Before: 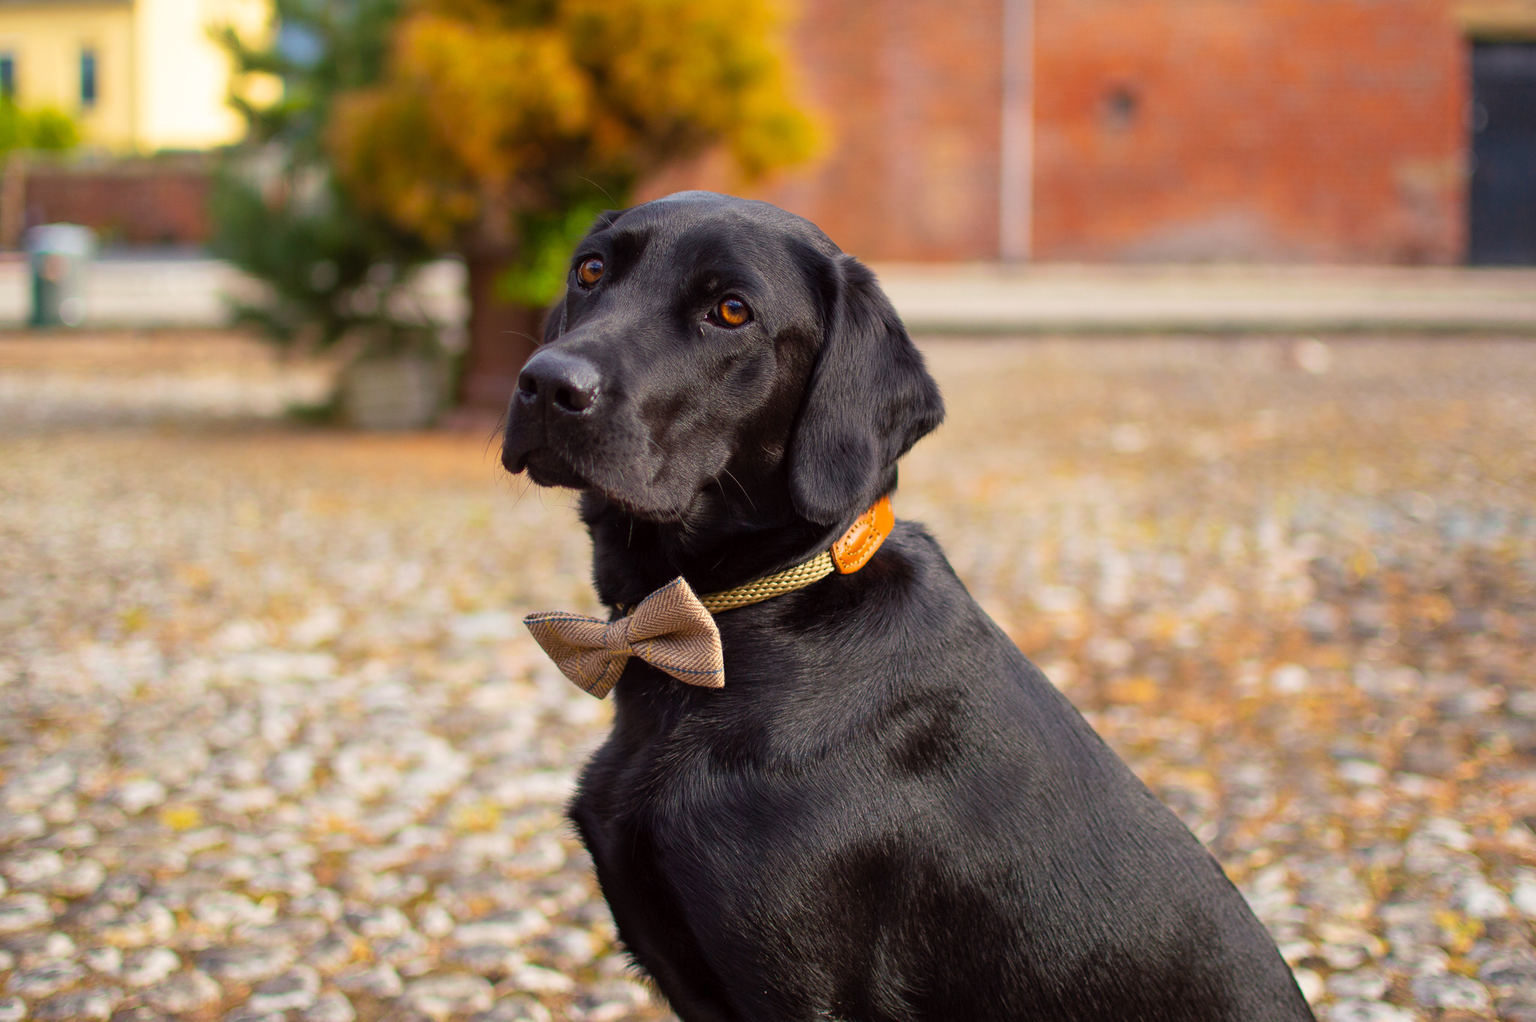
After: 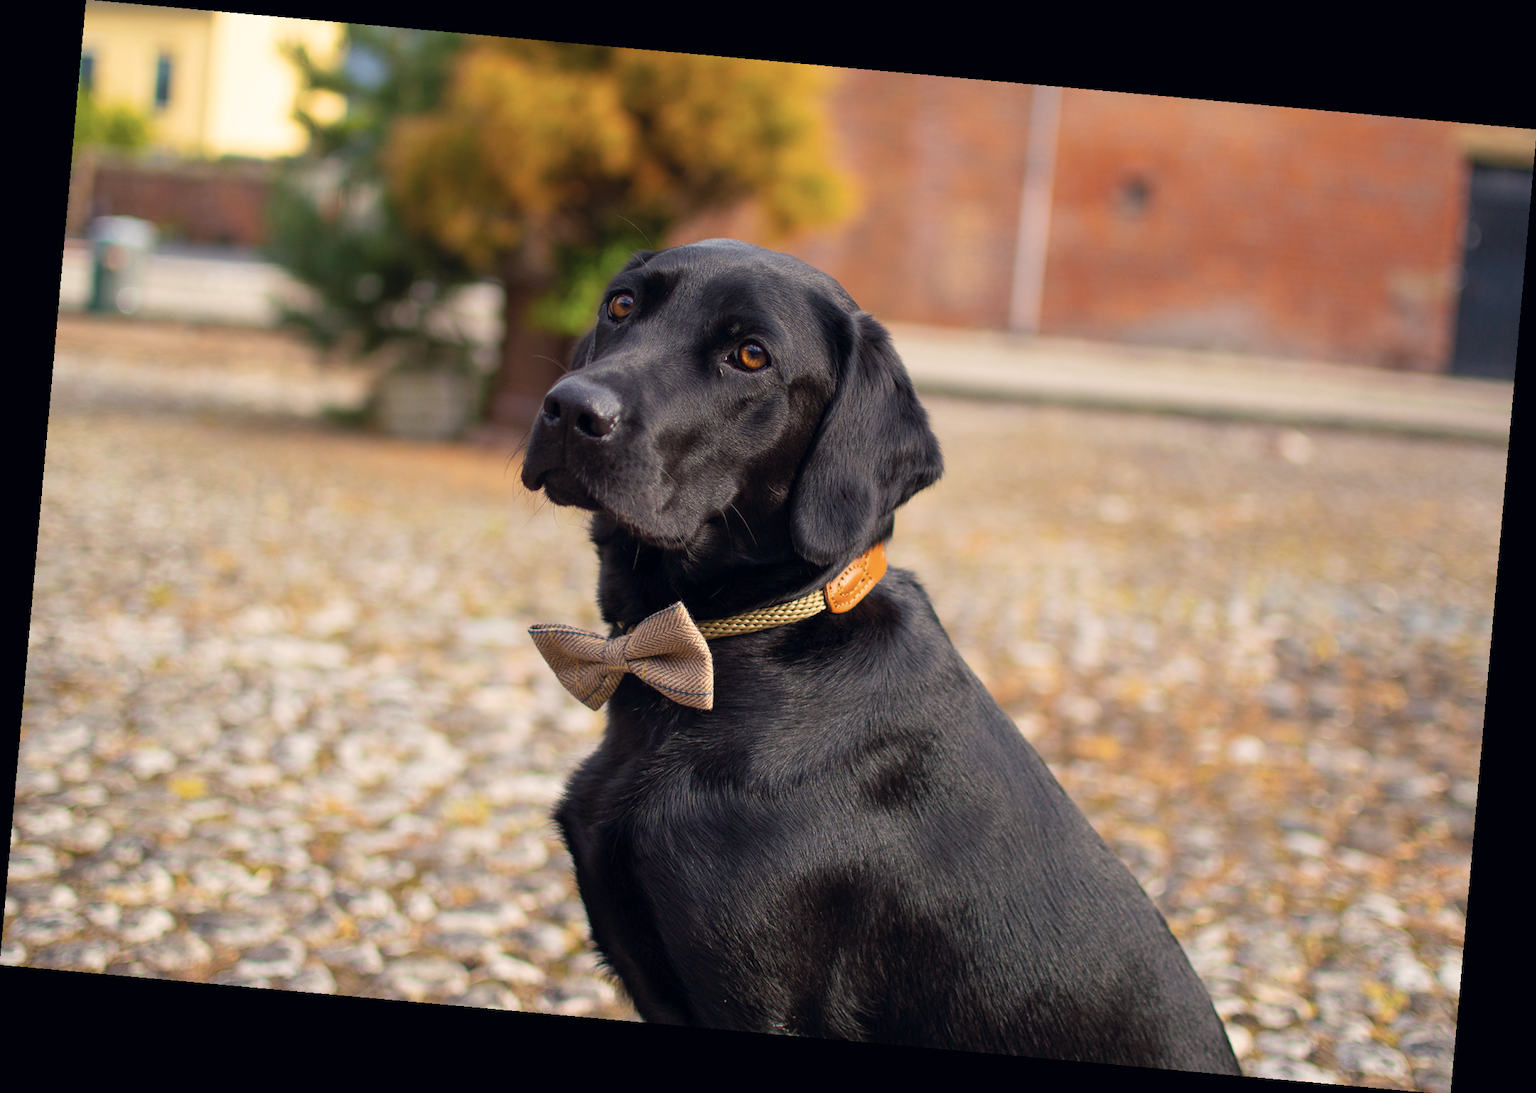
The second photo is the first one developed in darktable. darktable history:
color correction: highlights a* 2.75, highlights b* 5, shadows a* -2.04, shadows b* -4.84, saturation 0.8
rotate and perspective: rotation 5.12°, automatic cropping off
